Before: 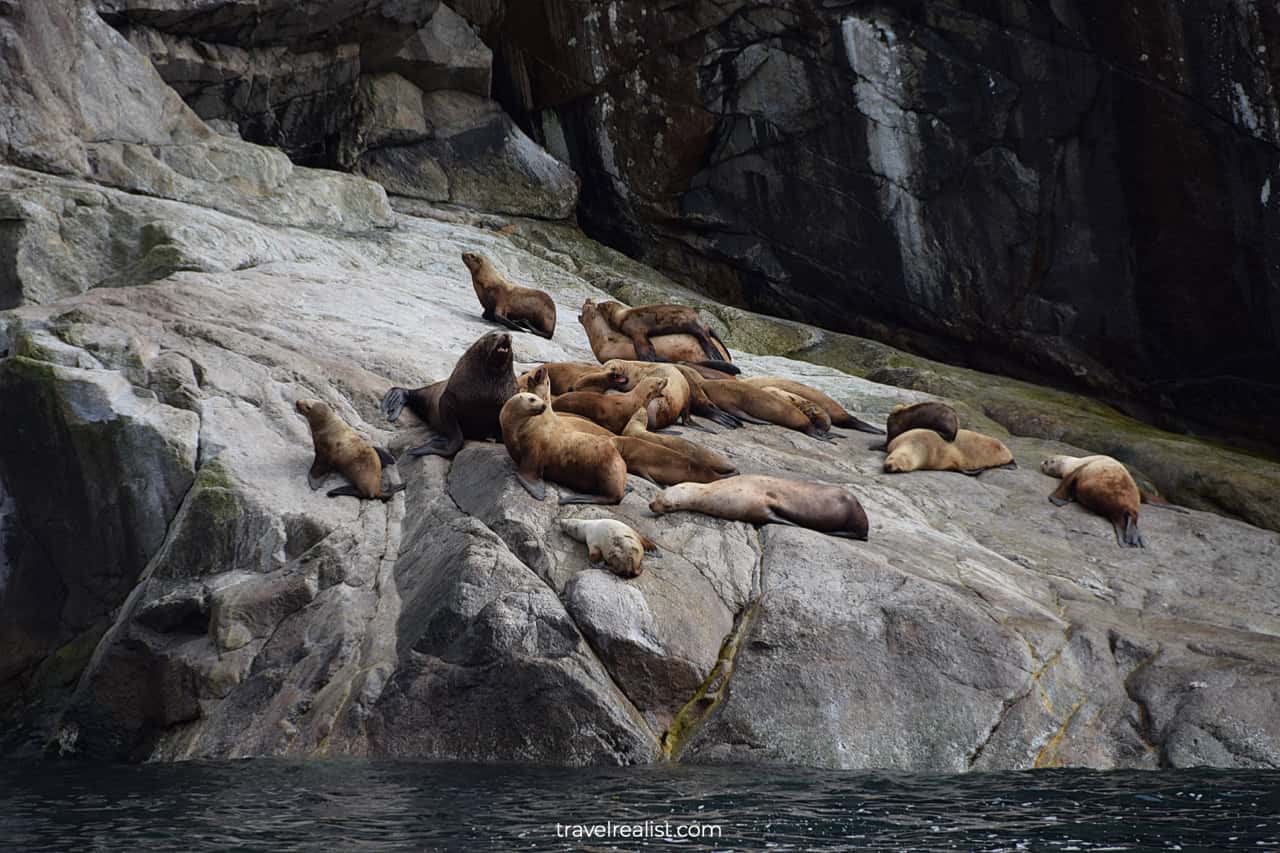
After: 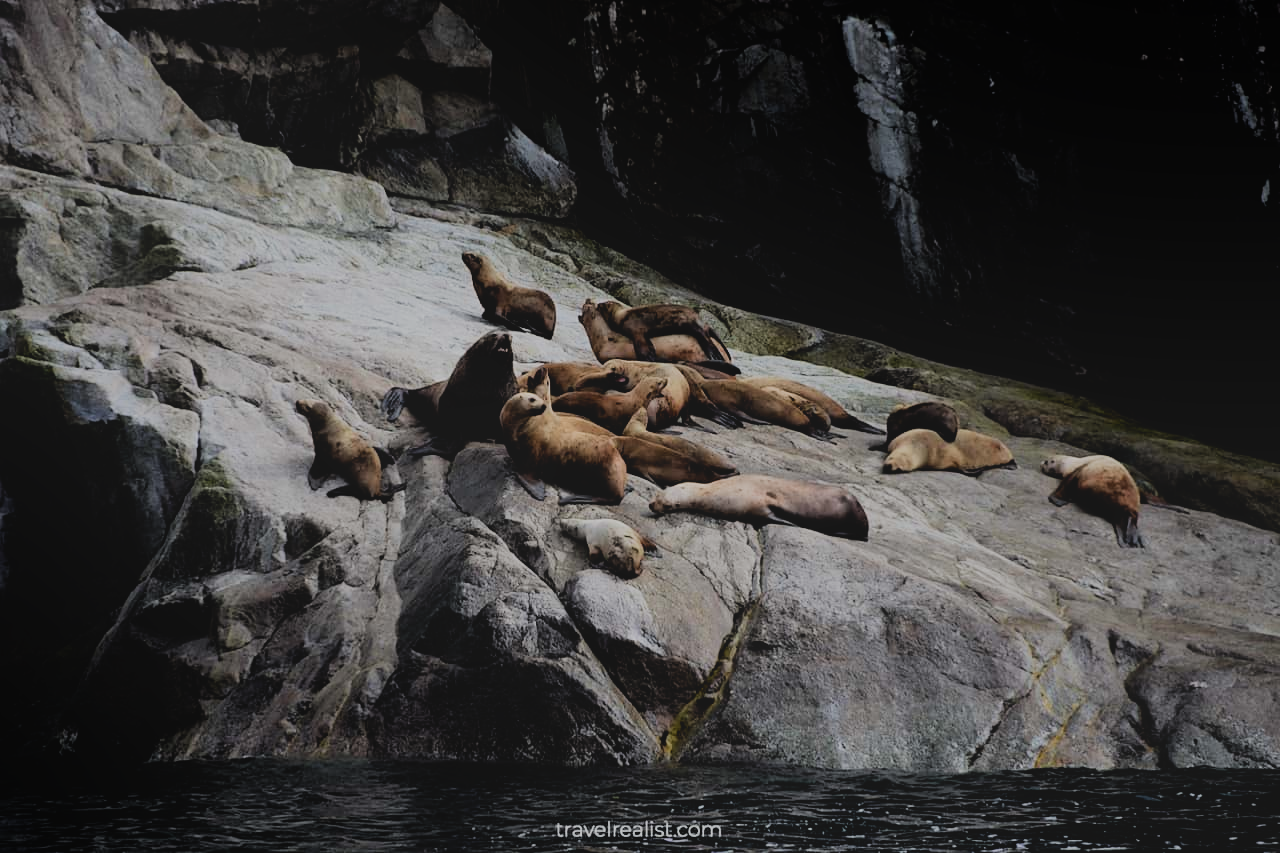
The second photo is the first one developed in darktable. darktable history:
local contrast: detail 69%
filmic rgb: black relative exposure -5.07 EV, white relative exposure 3.53 EV, hardness 3.18, contrast 1.504, highlights saturation mix -49.5%
